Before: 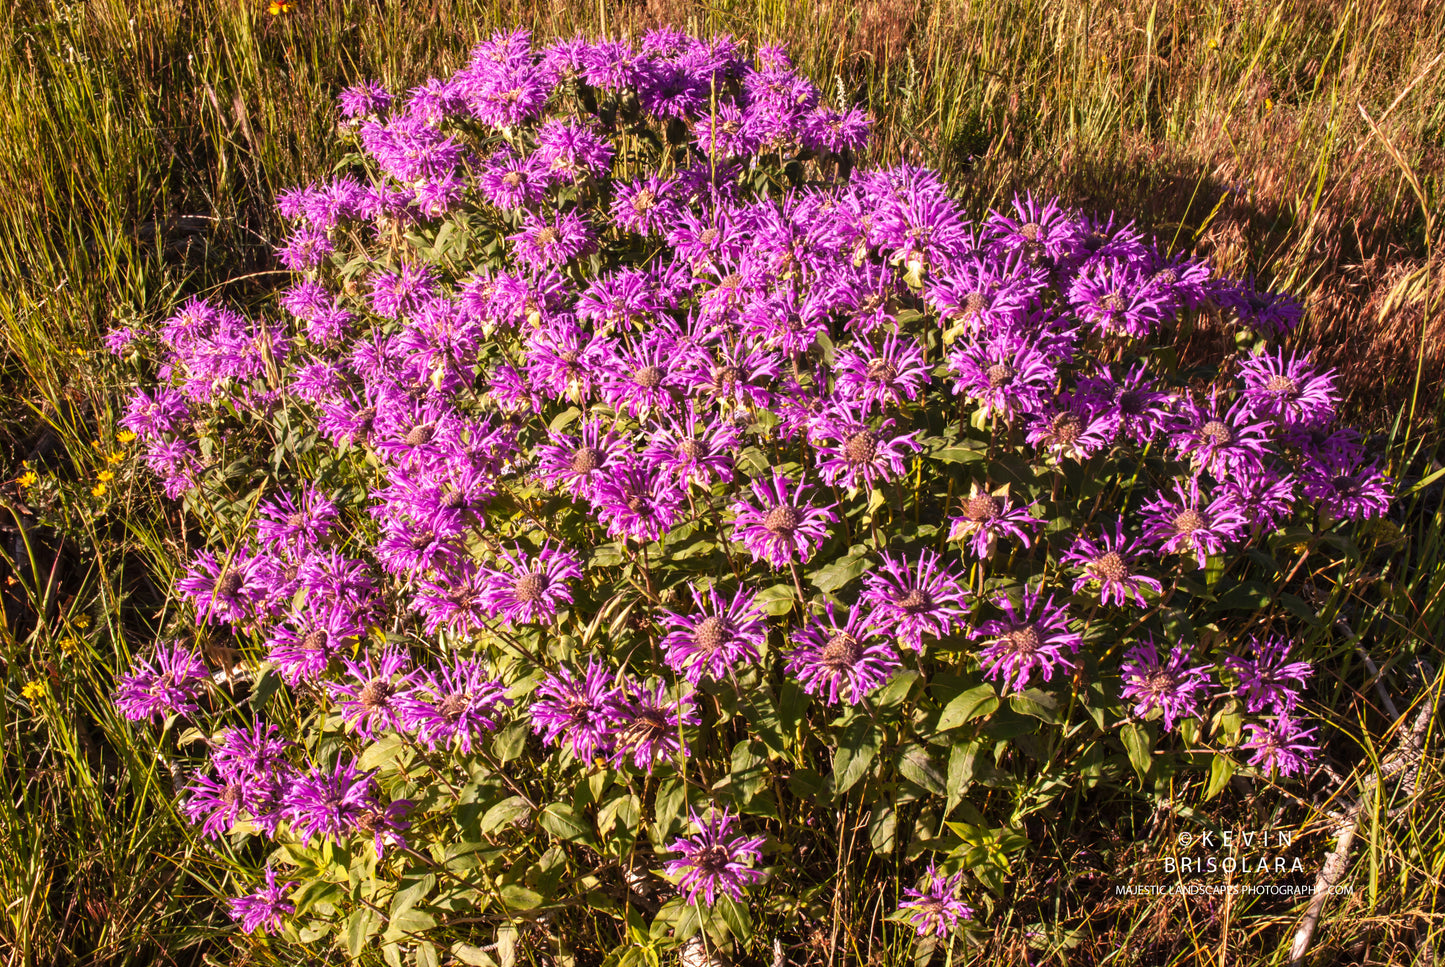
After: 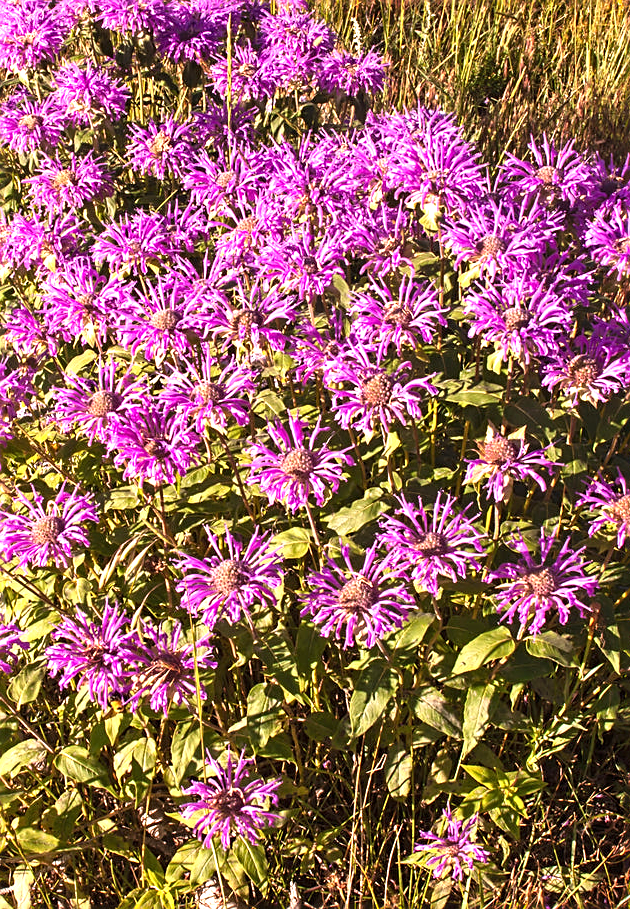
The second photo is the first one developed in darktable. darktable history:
crop: left 33.502%, top 5.985%, right 22.888%
exposure: black level correction 0, exposure 0.703 EV, compensate exposure bias true, compensate highlight preservation false
sharpen: on, module defaults
